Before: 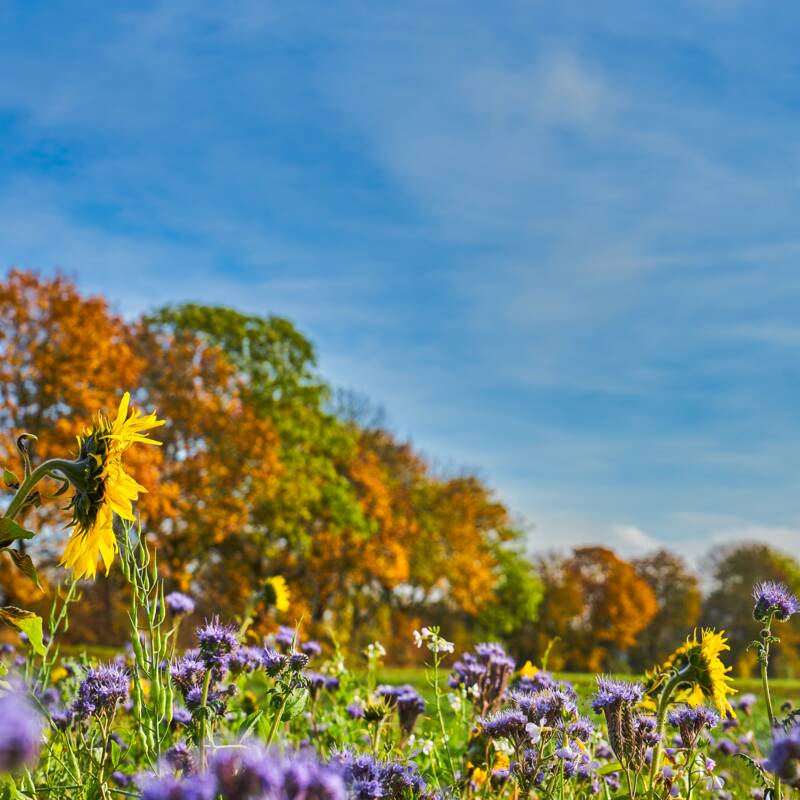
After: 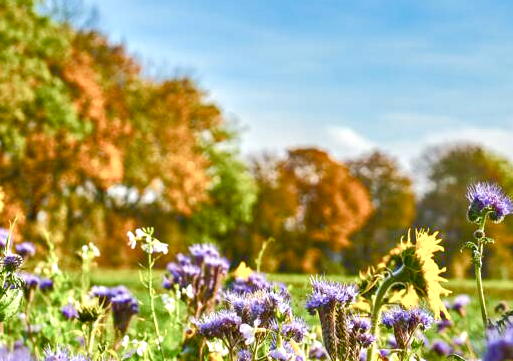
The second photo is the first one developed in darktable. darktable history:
exposure: exposure 0.663 EV, compensate highlight preservation false
crop and rotate: left 35.835%, top 49.897%, bottom 4.88%
color balance rgb: perceptual saturation grading › global saturation 20%, perceptual saturation grading › highlights -50.385%, perceptual saturation grading › shadows 30.594%, global vibrance 20%
